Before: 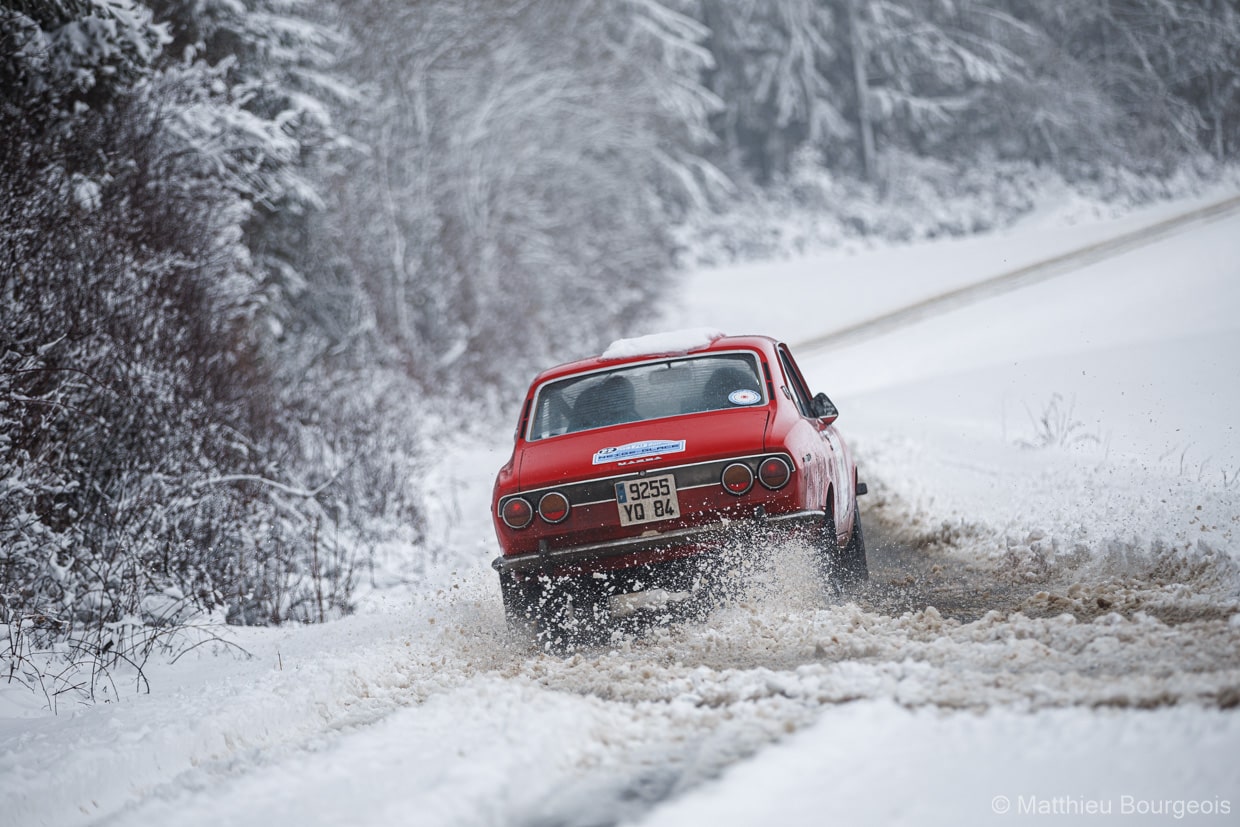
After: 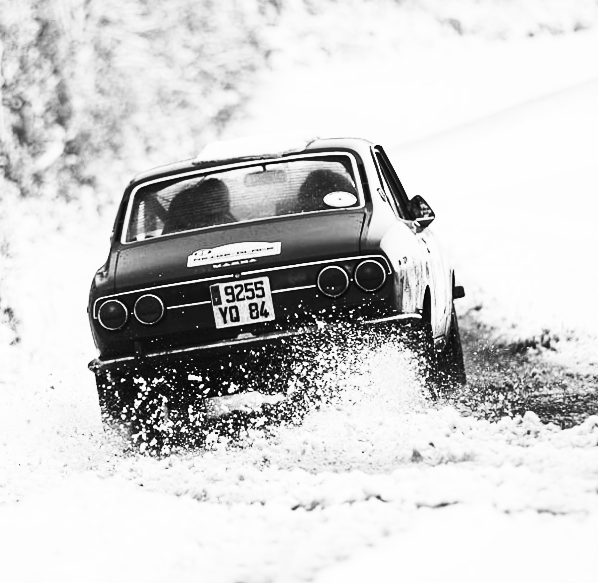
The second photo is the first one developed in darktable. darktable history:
crop: left 31.379%, top 24.658%, right 20.326%, bottom 6.628%
monochrome: on, module defaults
contrast brightness saturation: contrast 0.93, brightness 0.2
rotate and perspective: lens shift (horizontal) -0.055, automatic cropping off
